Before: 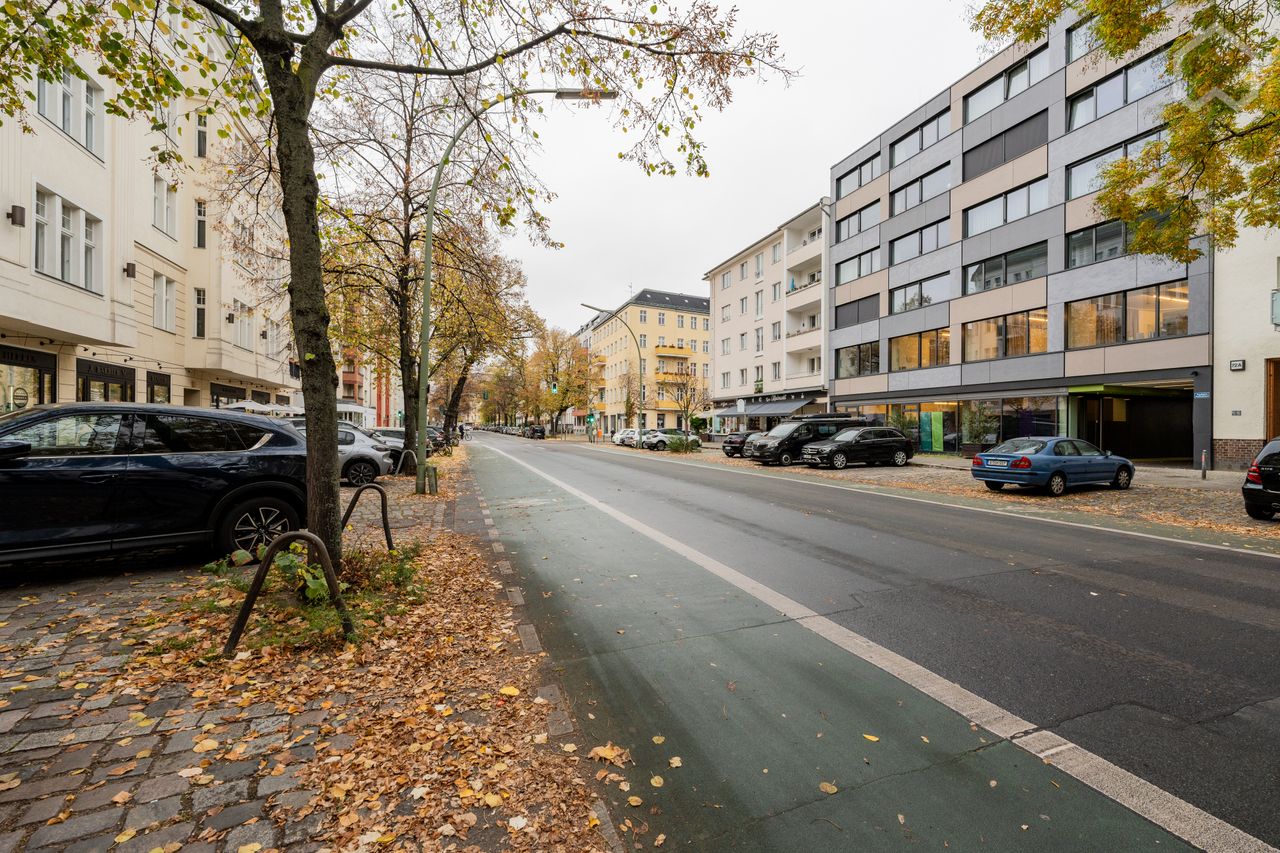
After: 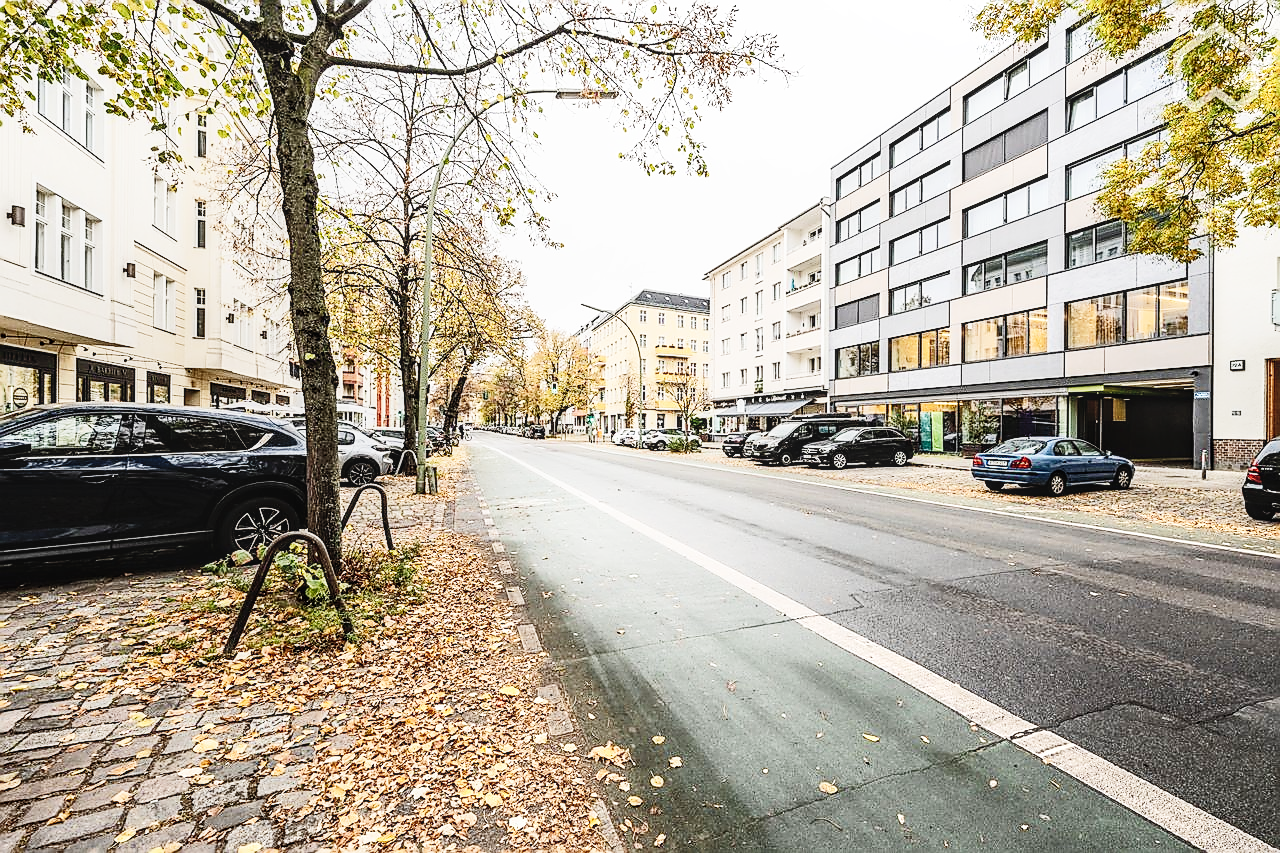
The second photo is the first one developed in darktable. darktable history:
local contrast: on, module defaults
sharpen: radius 1.4, amount 1.25, threshold 0.7
contrast brightness saturation: saturation -0.17
rgb curve: curves: ch0 [(0, 0) (0.284, 0.292) (0.505, 0.644) (1, 1)], compensate middle gray true
white balance: emerald 1
base curve: curves: ch0 [(0, 0) (0.008, 0.007) (0.022, 0.029) (0.048, 0.089) (0.092, 0.197) (0.191, 0.399) (0.275, 0.534) (0.357, 0.65) (0.477, 0.78) (0.542, 0.833) (0.799, 0.973) (1, 1)], preserve colors none
